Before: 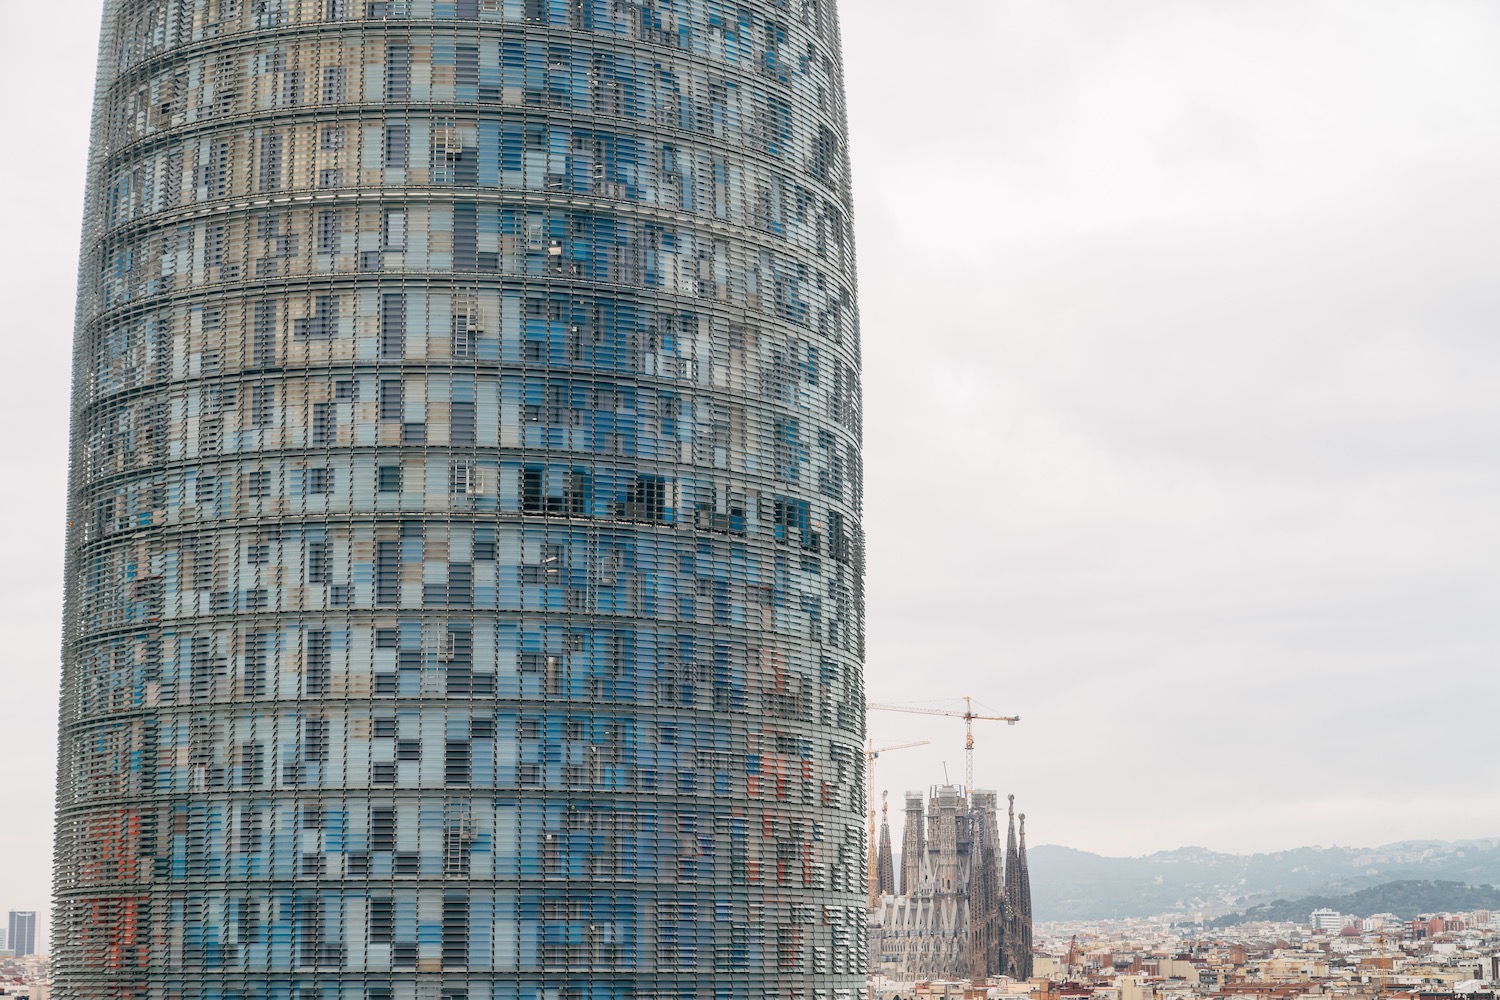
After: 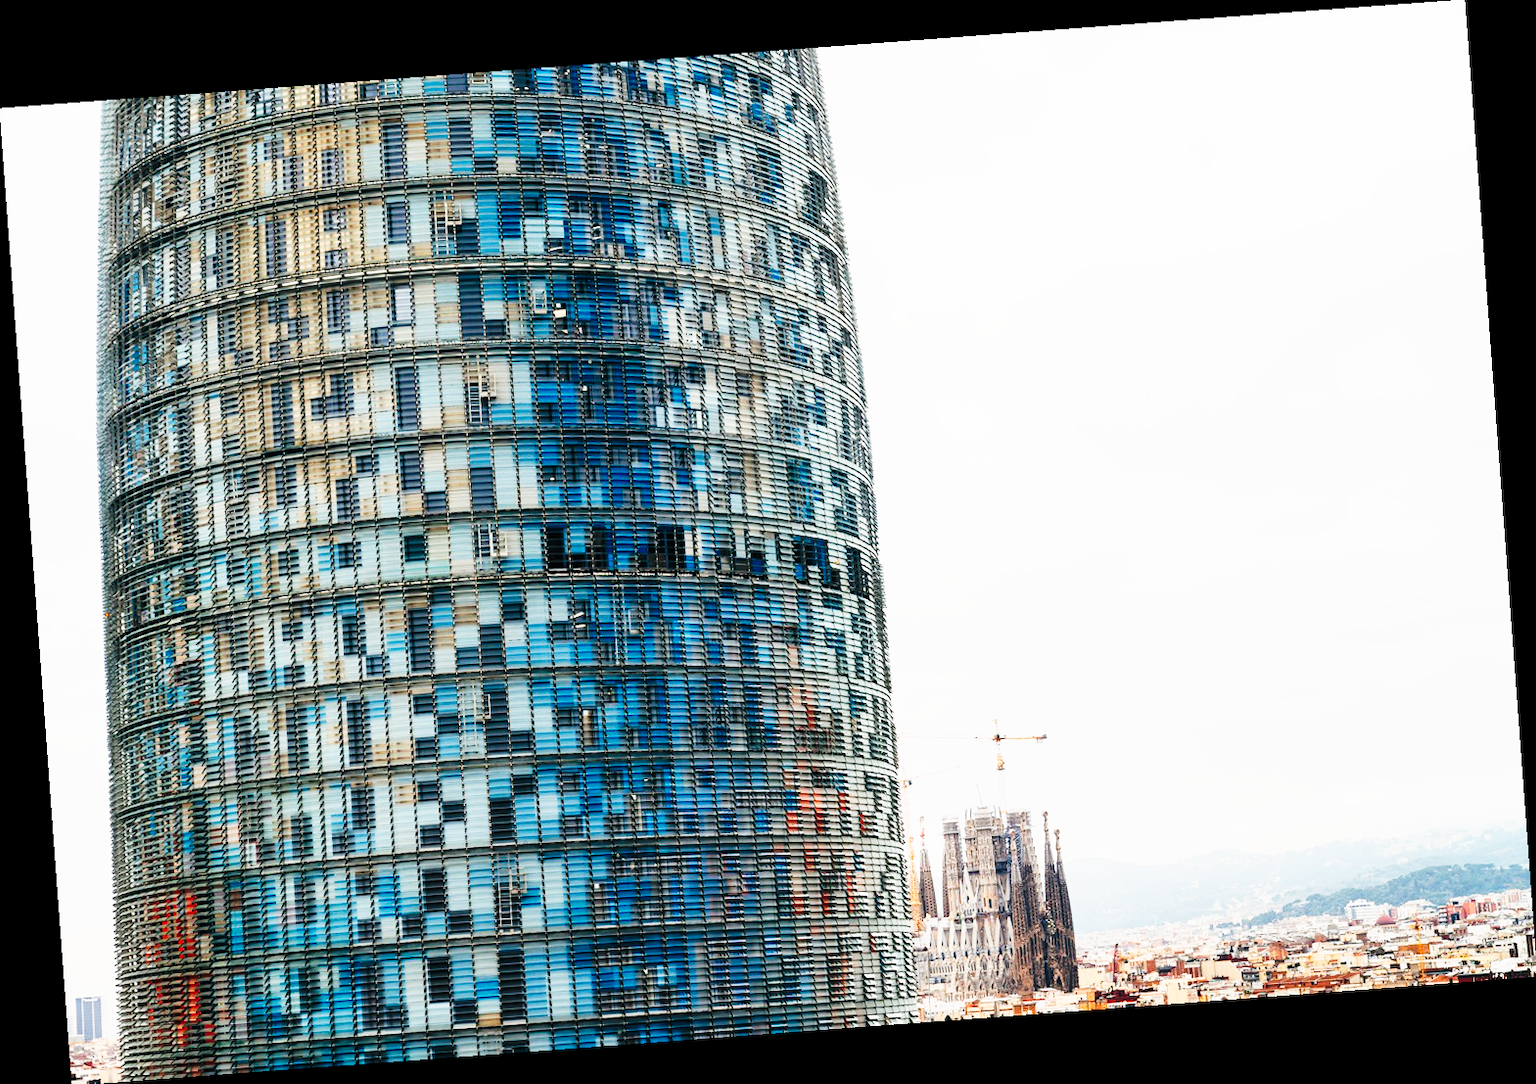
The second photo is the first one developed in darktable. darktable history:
color balance rgb: perceptual saturation grading › global saturation 10%, global vibrance 10%
rotate and perspective: rotation -4.25°, automatic cropping off
tone curve: curves: ch0 [(0, 0) (0.003, 0.004) (0.011, 0.006) (0.025, 0.008) (0.044, 0.012) (0.069, 0.017) (0.1, 0.021) (0.136, 0.029) (0.177, 0.043) (0.224, 0.062) (0.277, 0.108) (0.335, 0.166) (0.399, 0.301) (0.468, 0.467) (0.543, 0.64) (0.623, 0.803) (0.709, 0.908) (0.801, 0.969) (0.898, 0.988) (1, 1)], preserve colors none
